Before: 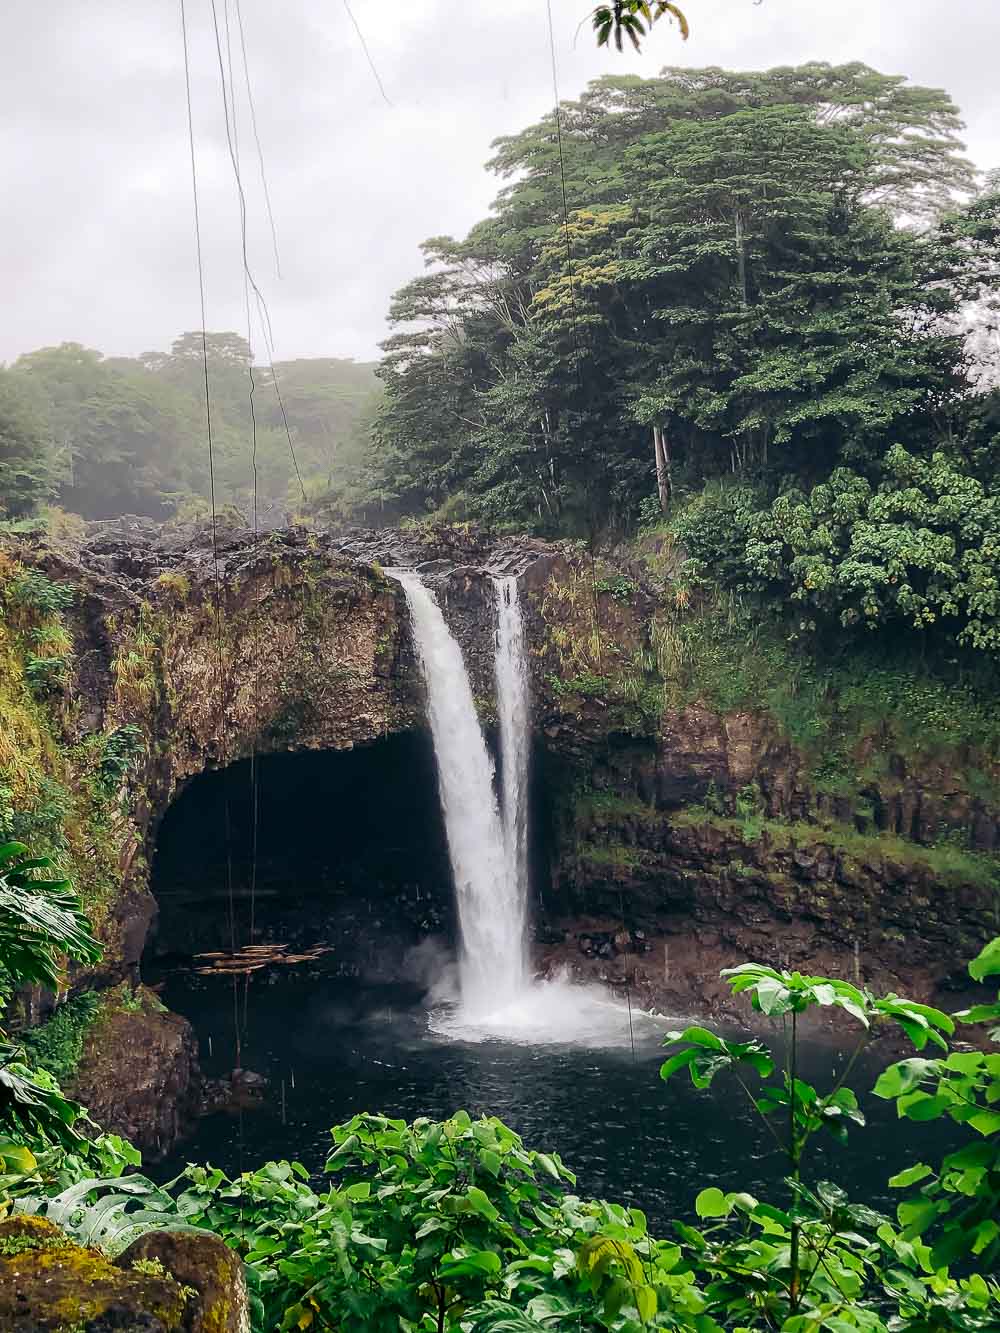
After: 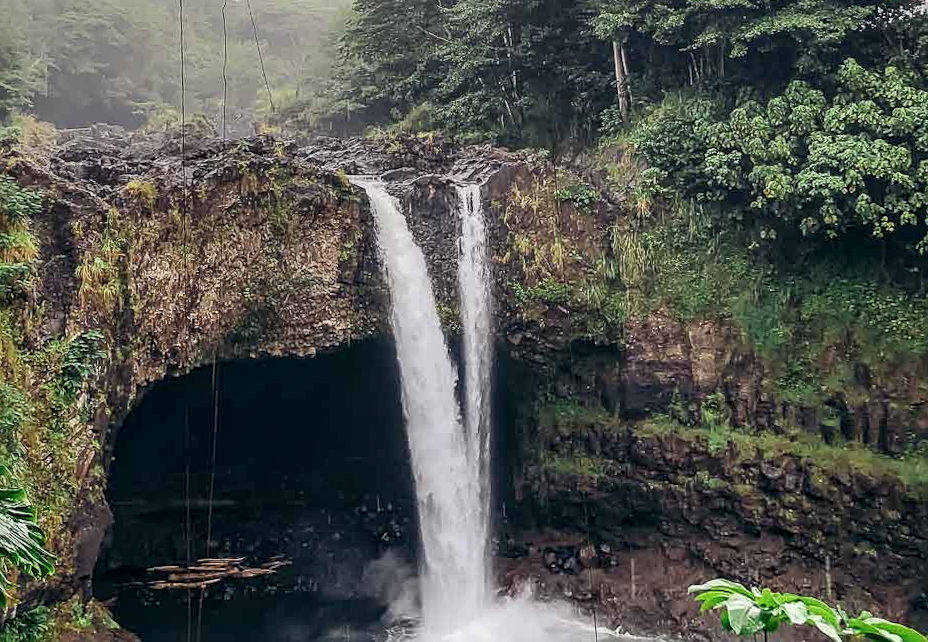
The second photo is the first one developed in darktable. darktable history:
rotate and perspective: rotation 0.215°, lens shift (vertical) -0.139, crop left 0.069, crop right 0.939, crop top 0.002, crop bottom 0.996
crop and rotate: top 26.056%, bottom 25.543%
sharpen: amount 0.2
local contrast: on, module defaults
contrast brightness saturation: saturation -0.05
levels: mode automatic
